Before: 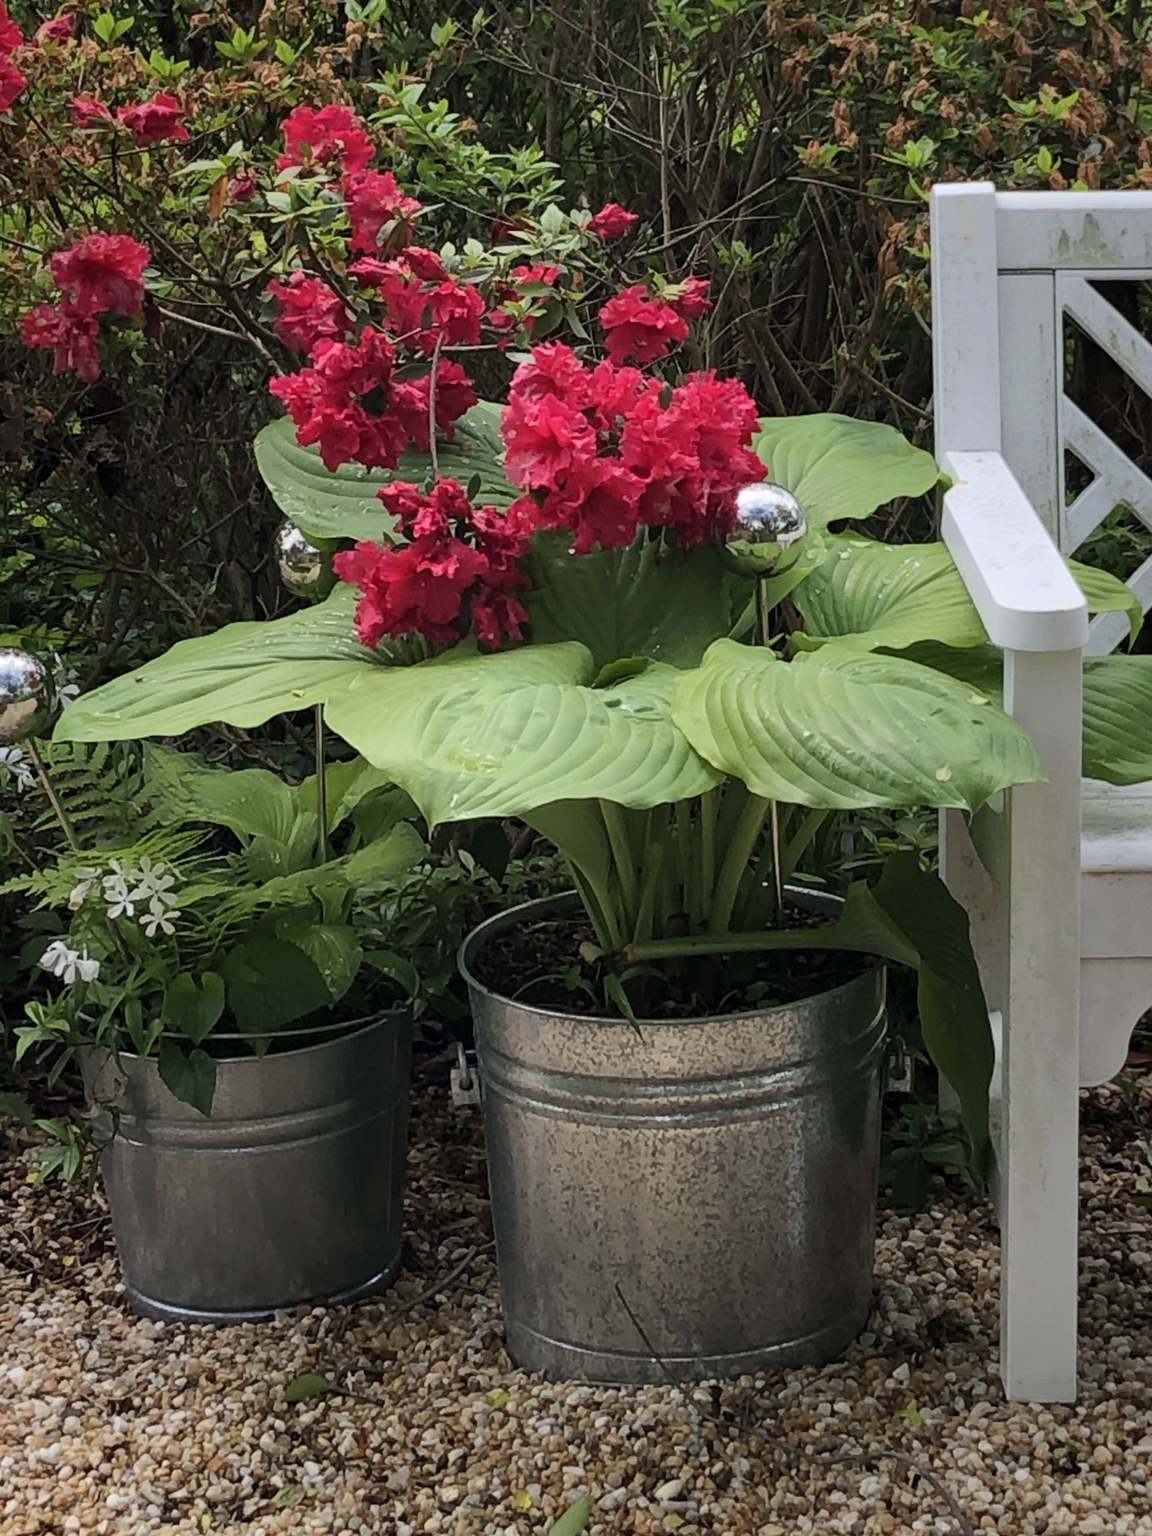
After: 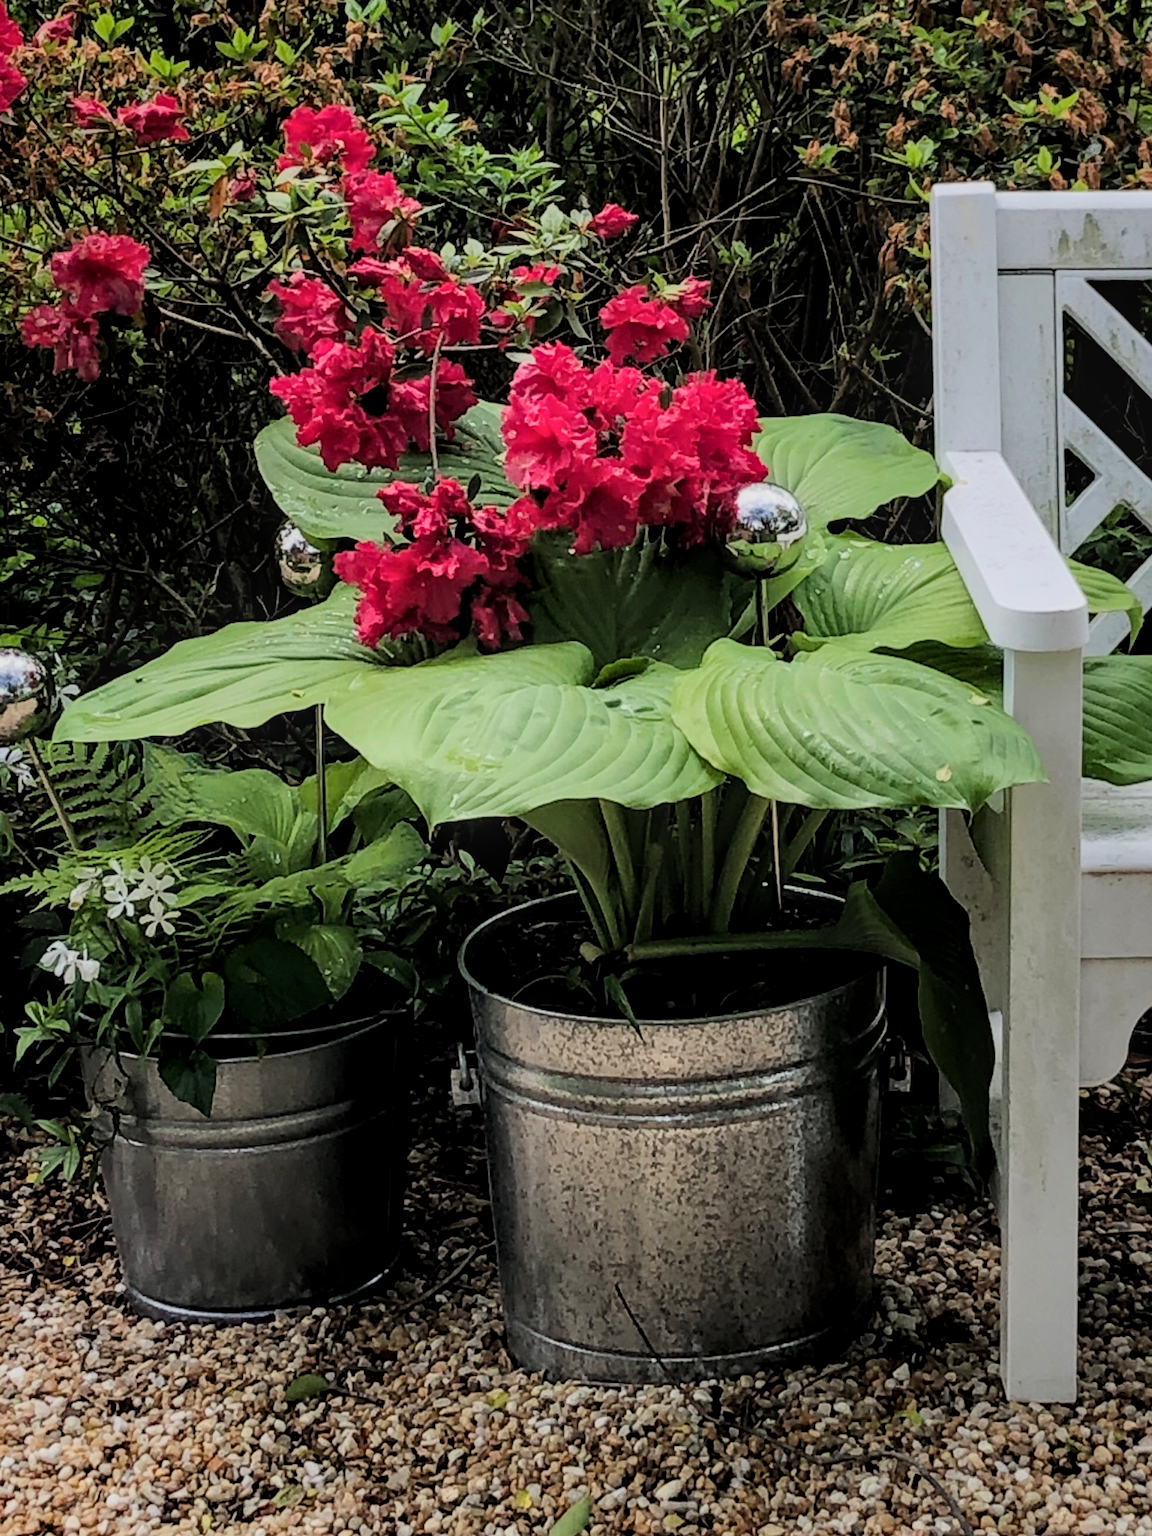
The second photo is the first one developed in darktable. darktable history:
local contrast: on, module defaults
filmic rgb: black relative exposure -5 EV, hardness 2.88, contrast 1.2
exposure: exposure 0.2 EV, compensate highlight preservation false
